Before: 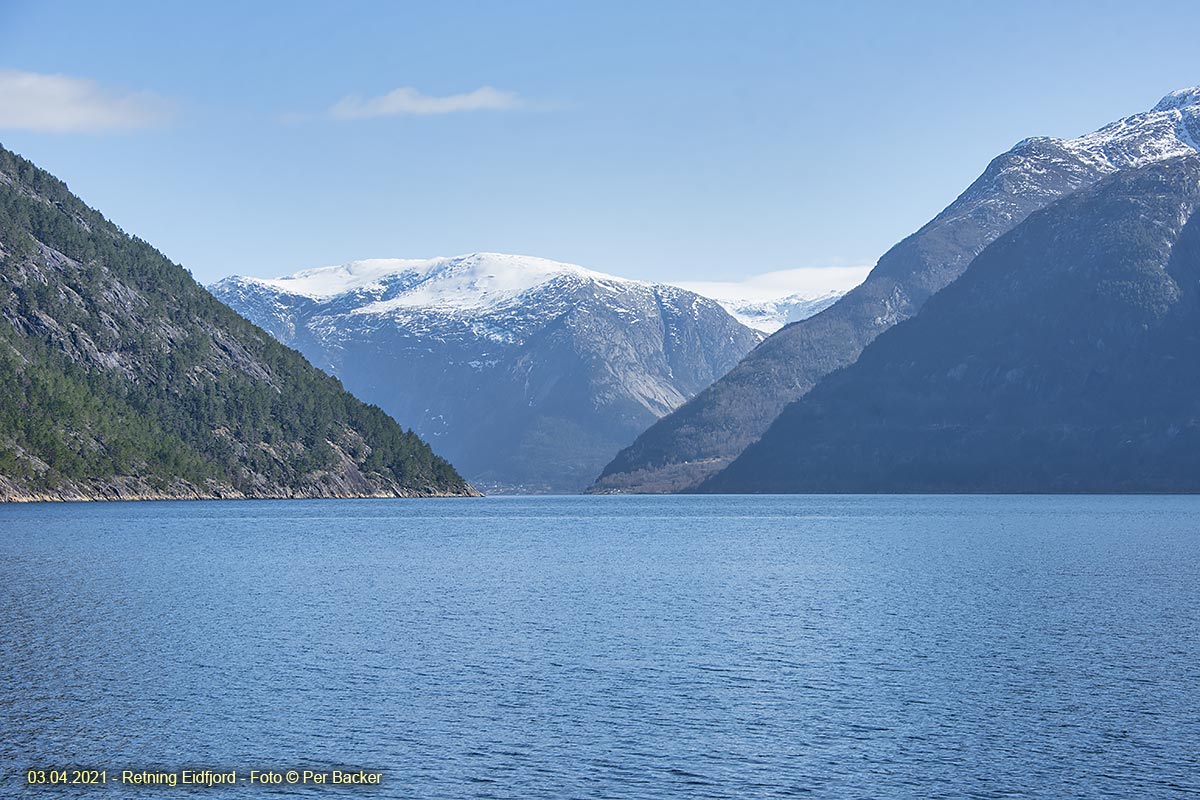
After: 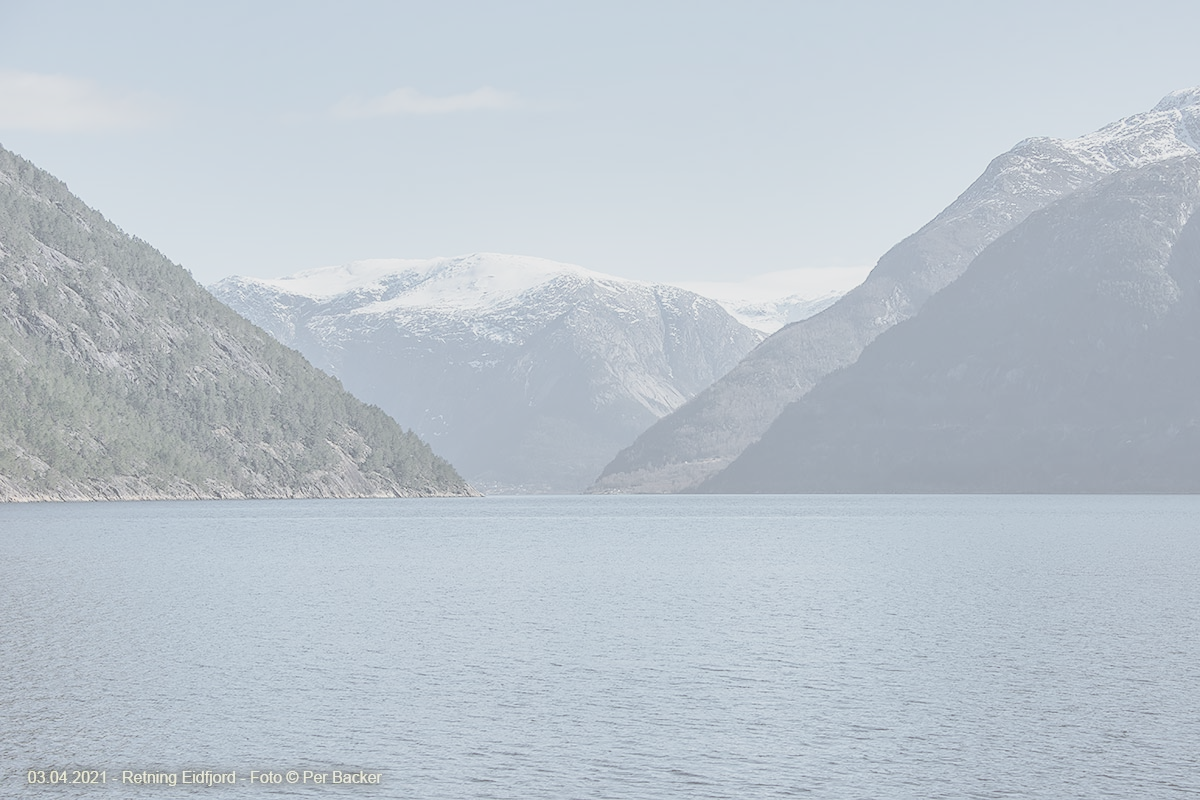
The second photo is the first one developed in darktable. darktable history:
contrast brightness saturation: contrast -0.324, brightness 0.76, saturation -0.777
